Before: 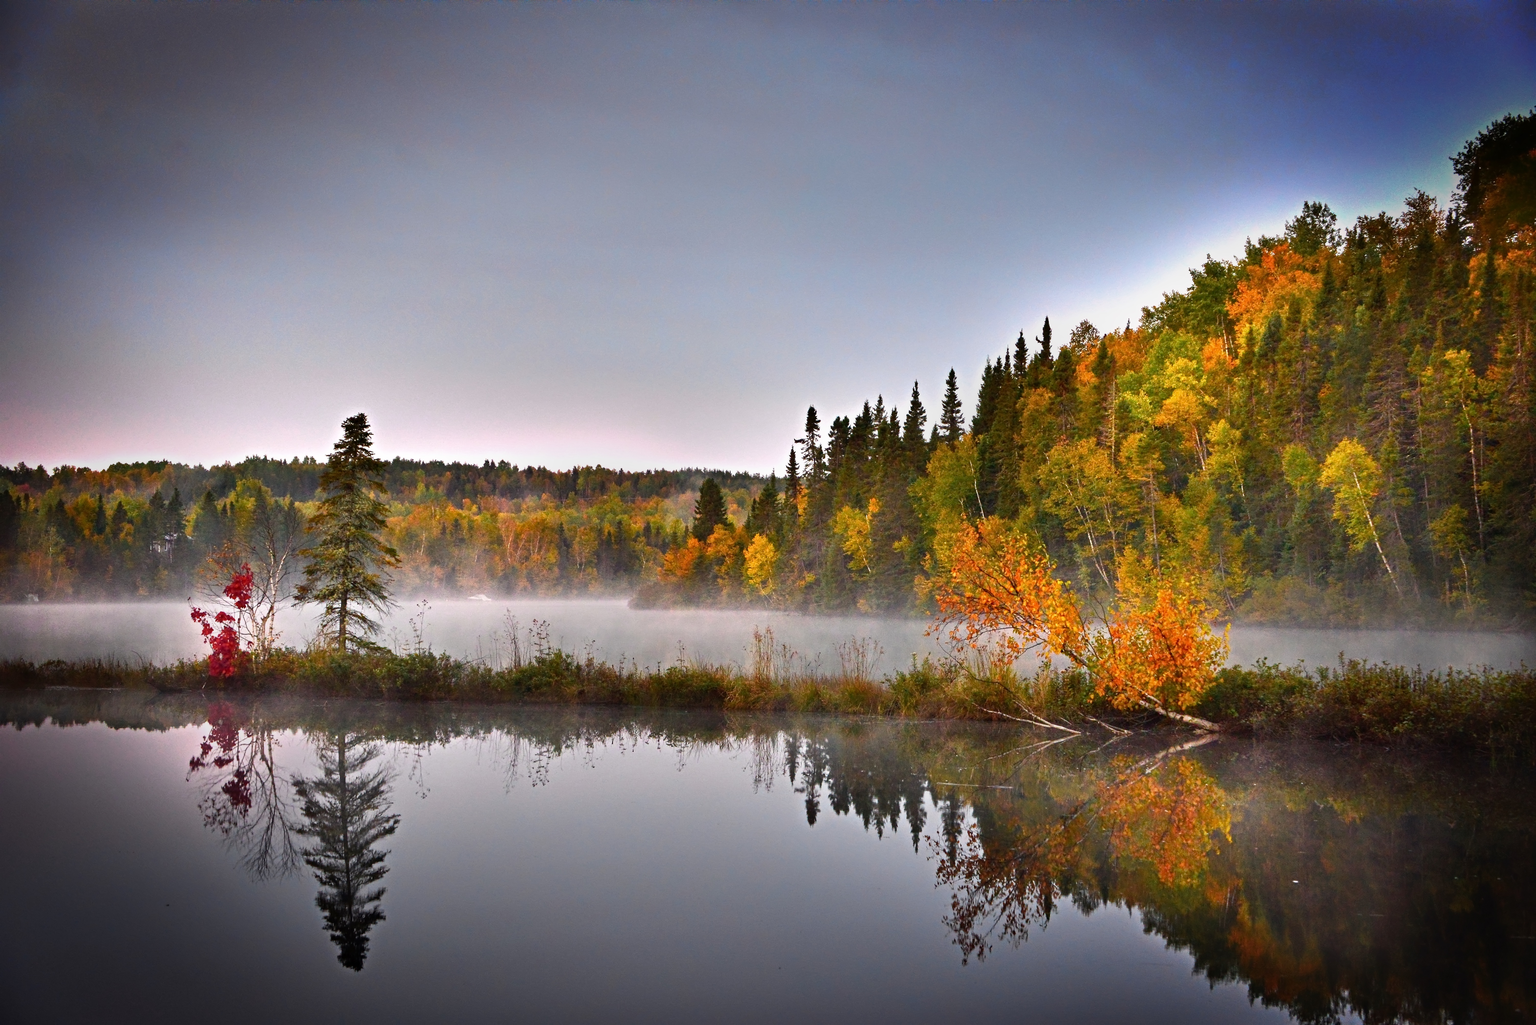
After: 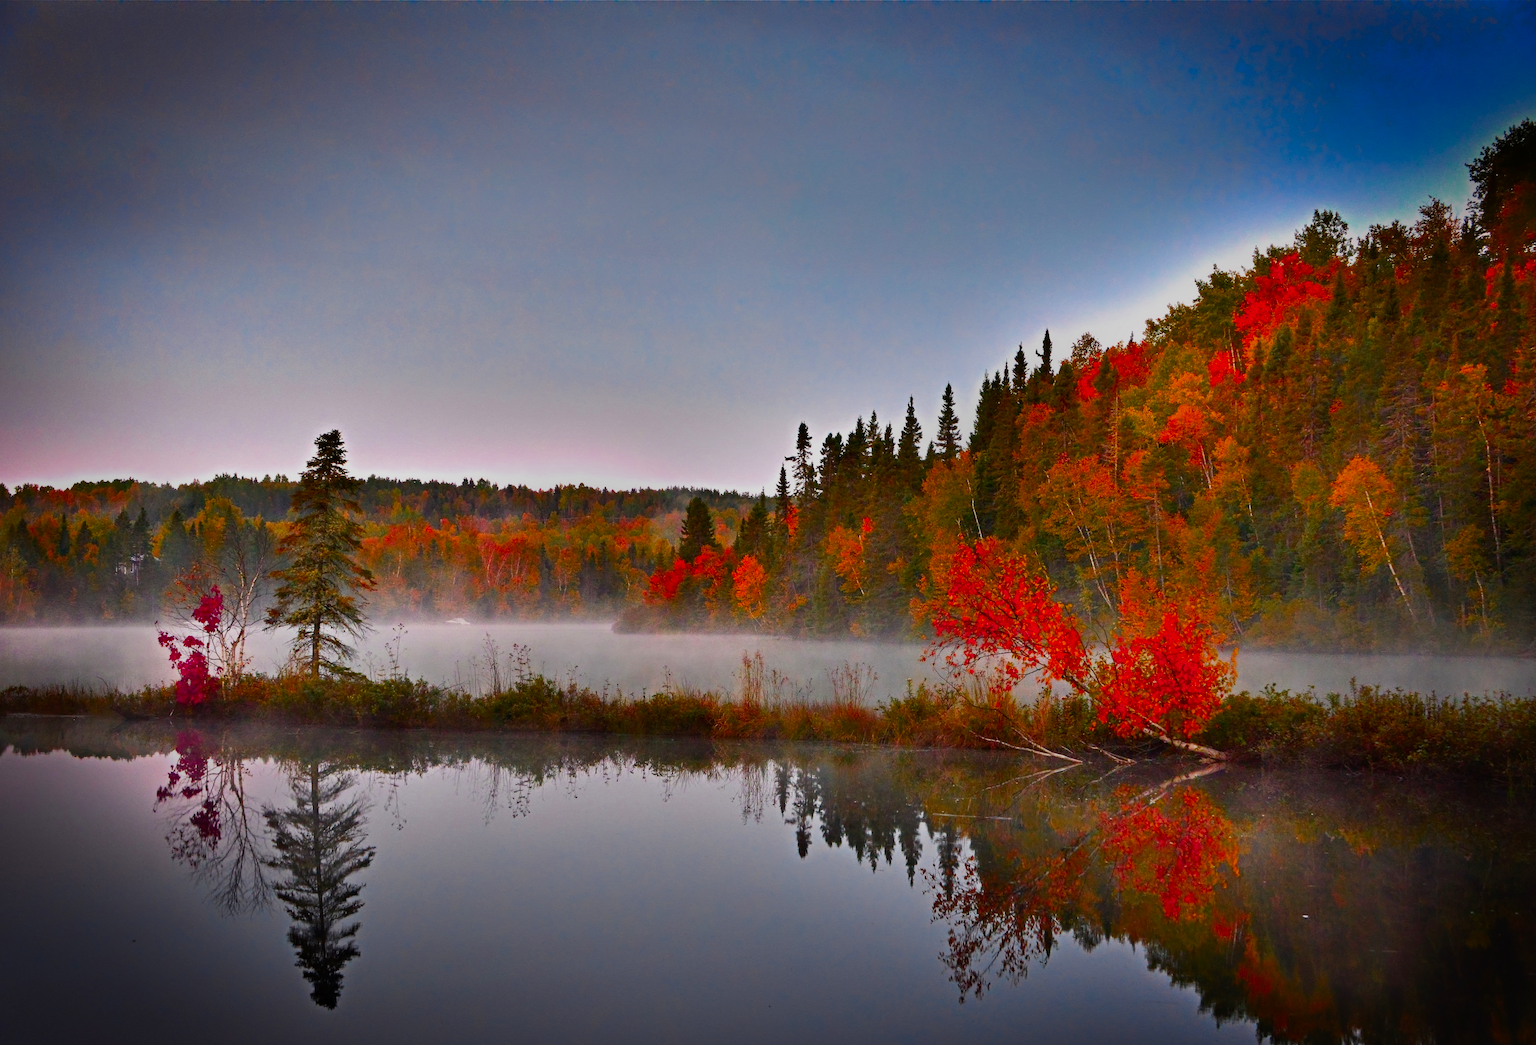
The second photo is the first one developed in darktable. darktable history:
color zones: curves: ch0 [(0.473, 0.374) (0.742, 0.784)]; ch1 [(0.354, 0.737) (0.742, 0.705)]; ch2 [(0.318, 0.421) (0.758, 0.532)]
crop and rotate: left 2.544%, right 1.163%, bottom 1.795%
exposure: exposure -0.492 EV, compensate exposure bias true, compensate highlight preservation false
